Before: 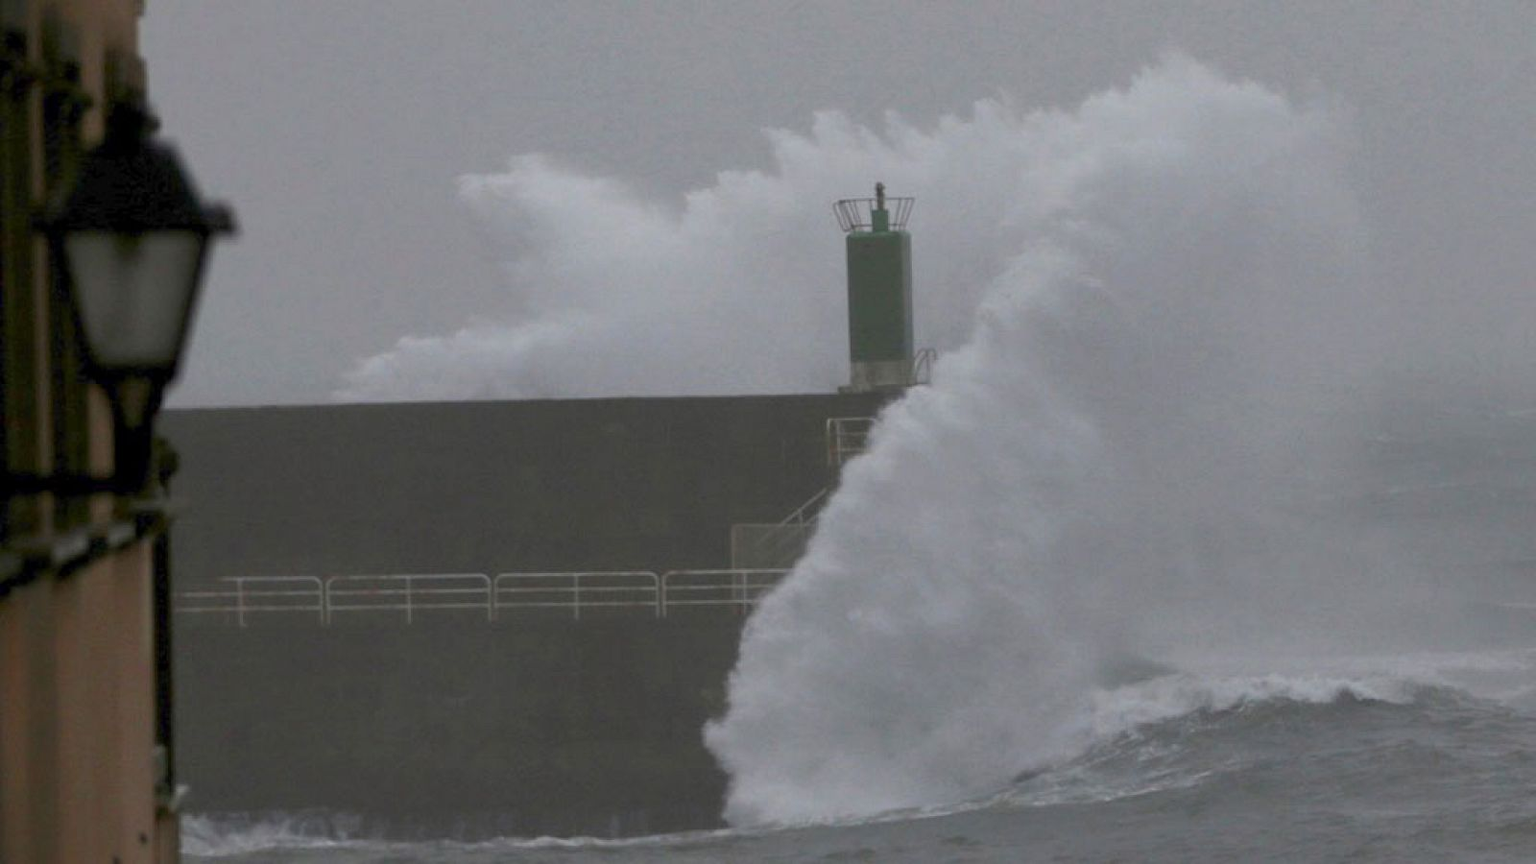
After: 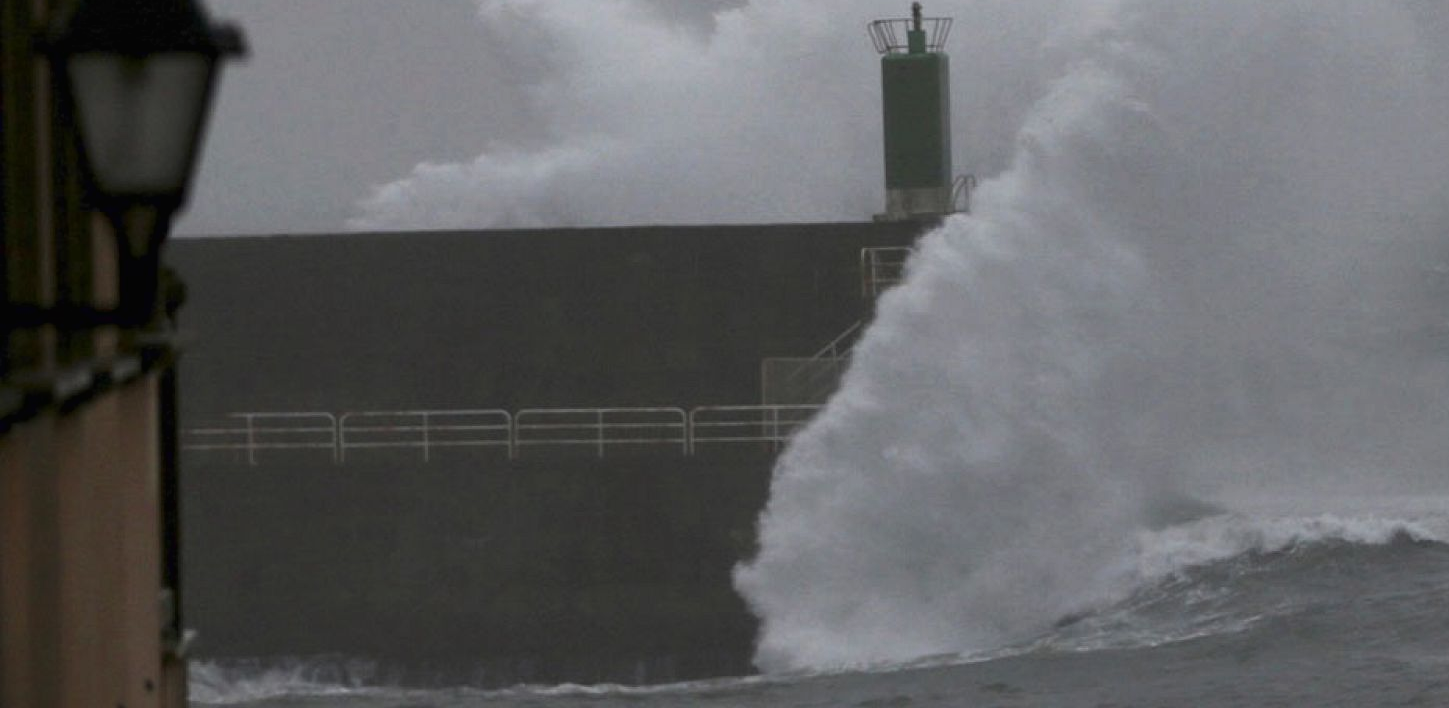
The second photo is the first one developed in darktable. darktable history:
crop: top 20.916%, right 9.437%, bottom 0.316%
tone curve: curves: ch0 [(0.016, 0.011) (0.204, 0.146) (0.515, 0.476) (0.78, 0.795) (1, 0.981)], color space Lab, linked channels, preserve colors none
